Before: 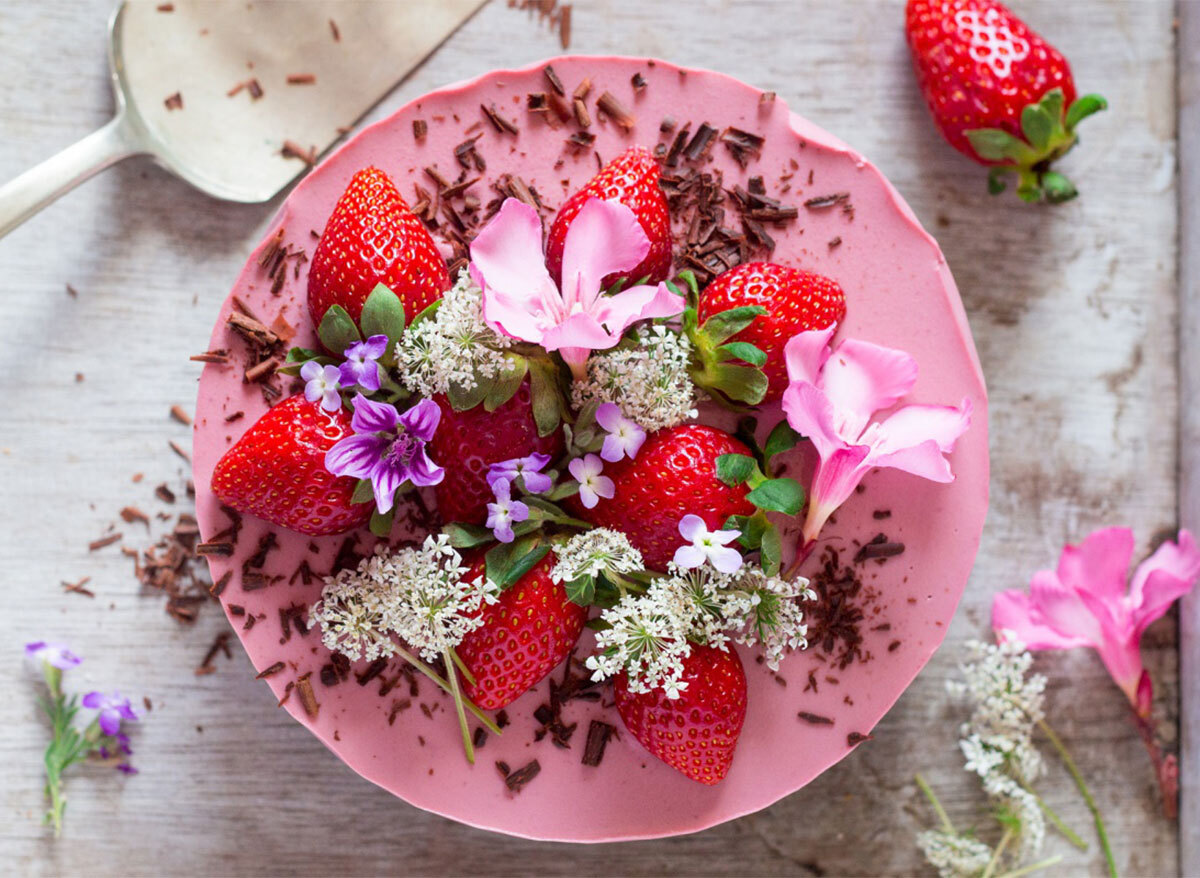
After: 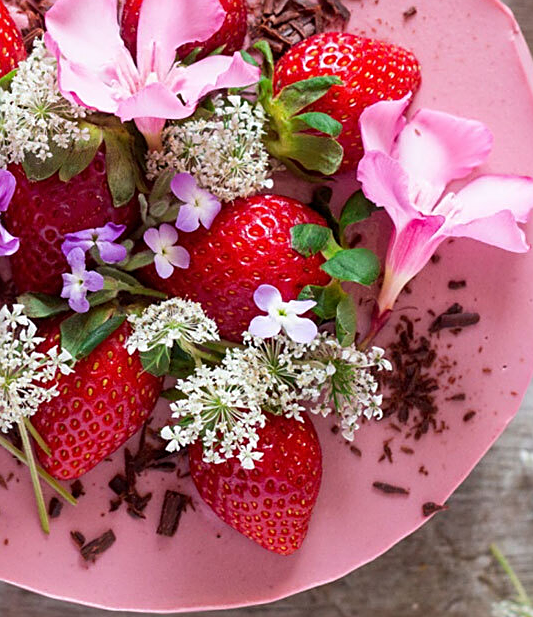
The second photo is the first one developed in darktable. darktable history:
crop: left 35.432%, top 26.233%, right 20.145%, bottom 3.432%
sharpen: on, module defaults
